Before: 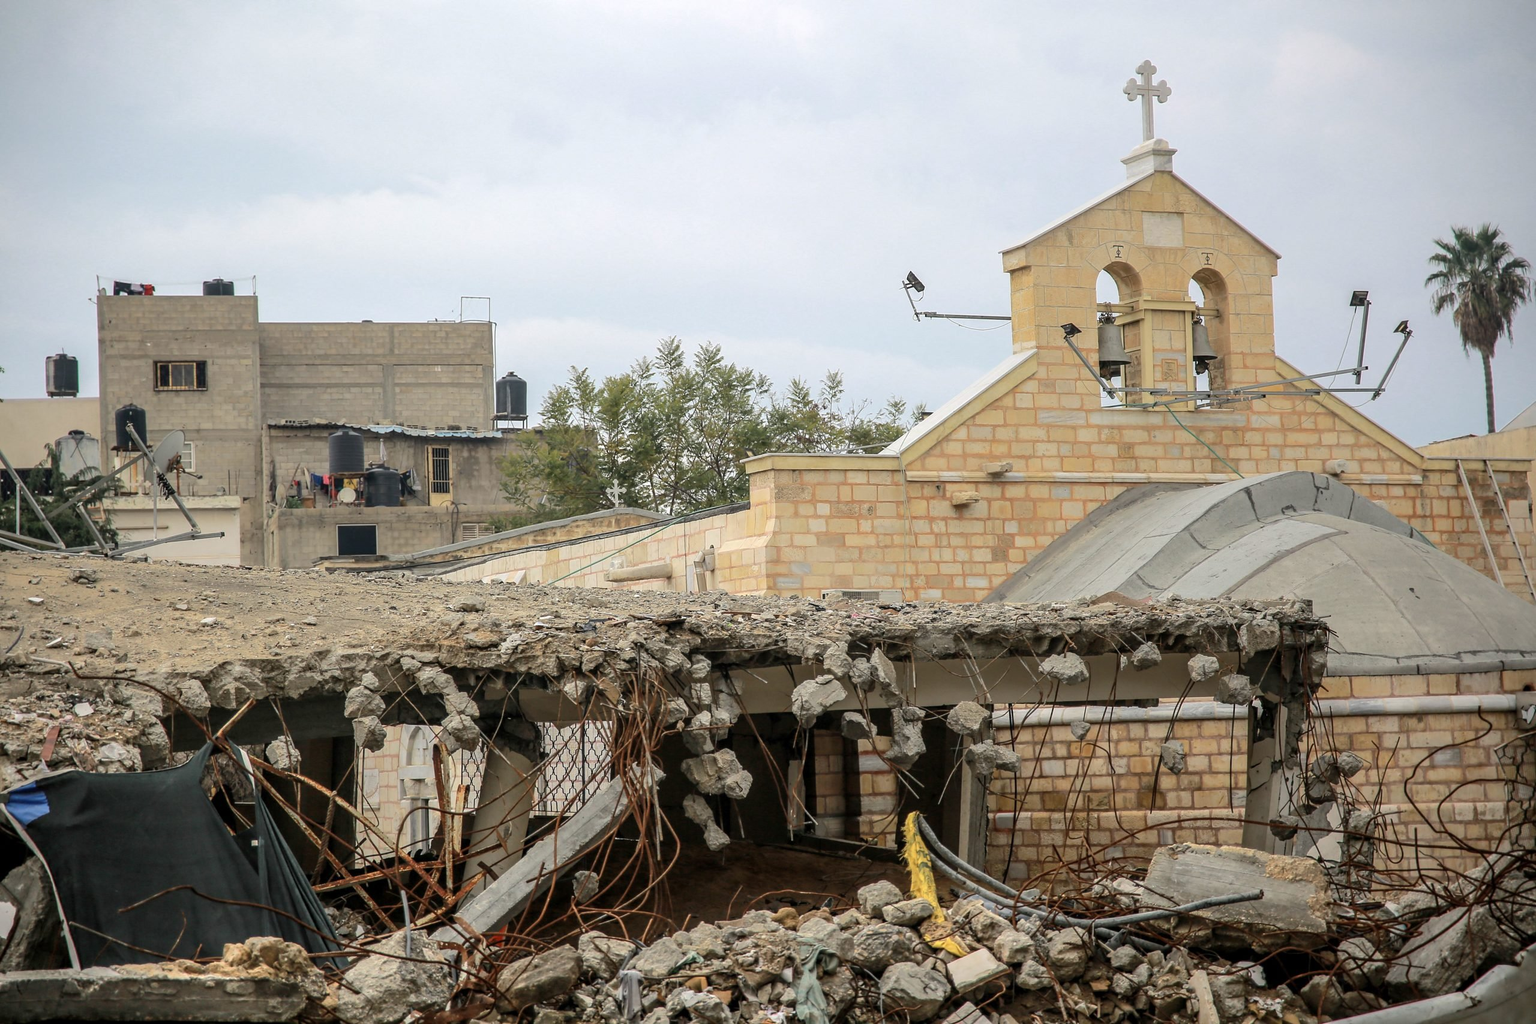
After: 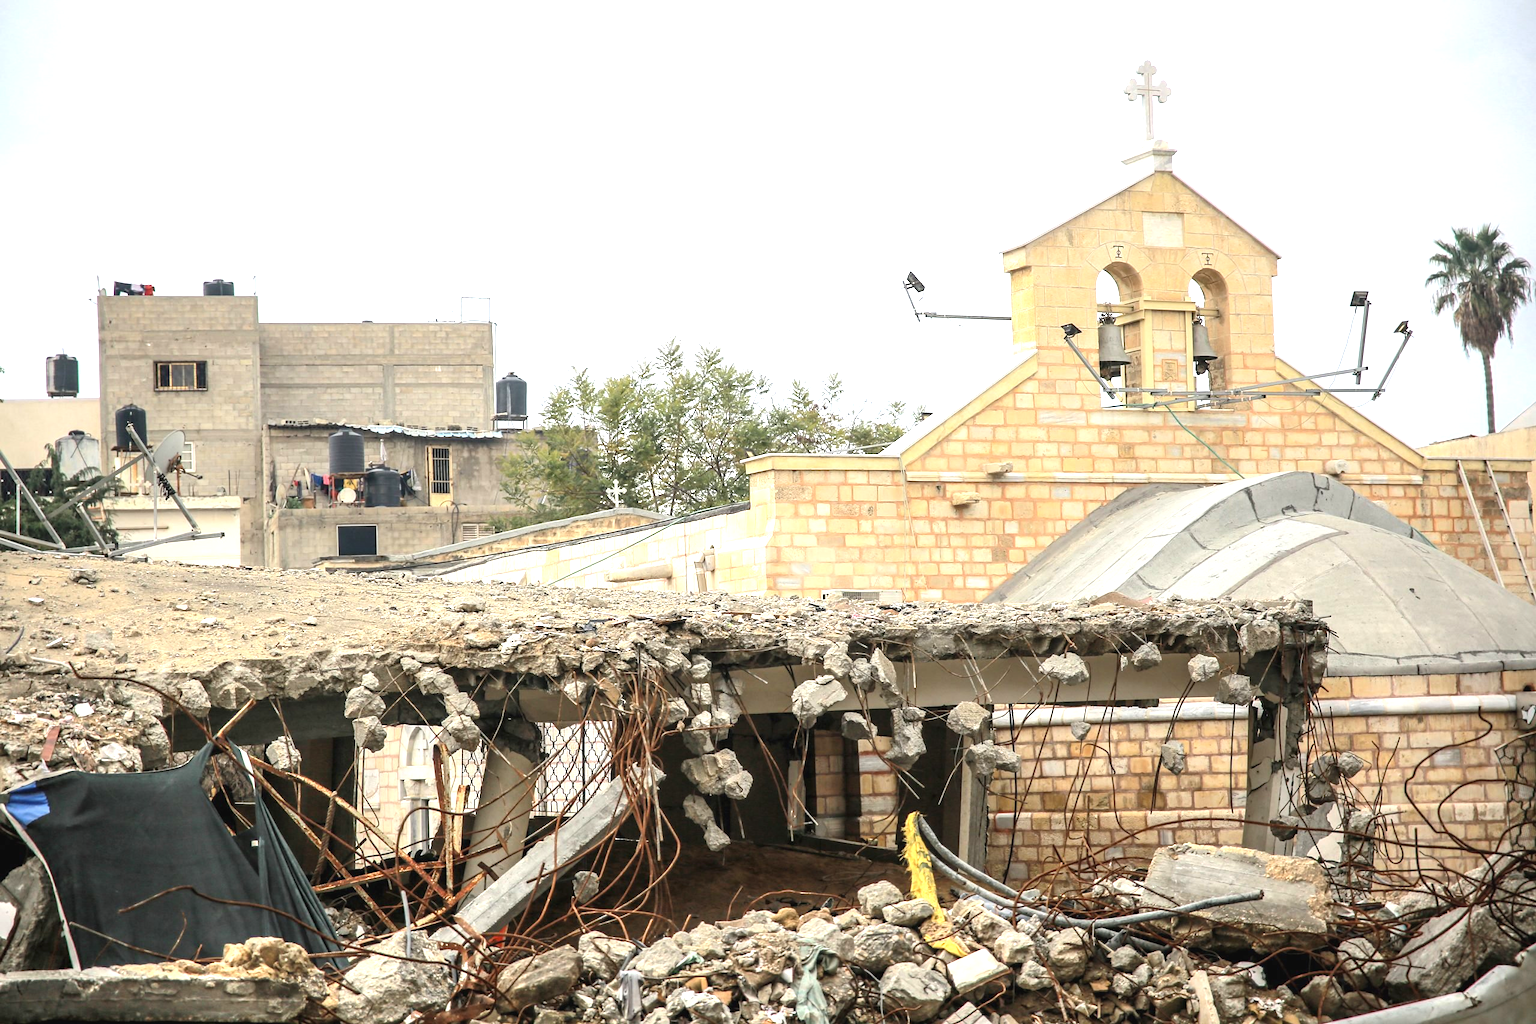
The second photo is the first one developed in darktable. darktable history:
exposure: black level correction -0.002, exposure 1.112 EV, compensate exposure bias true, compensate highlight preservation false
